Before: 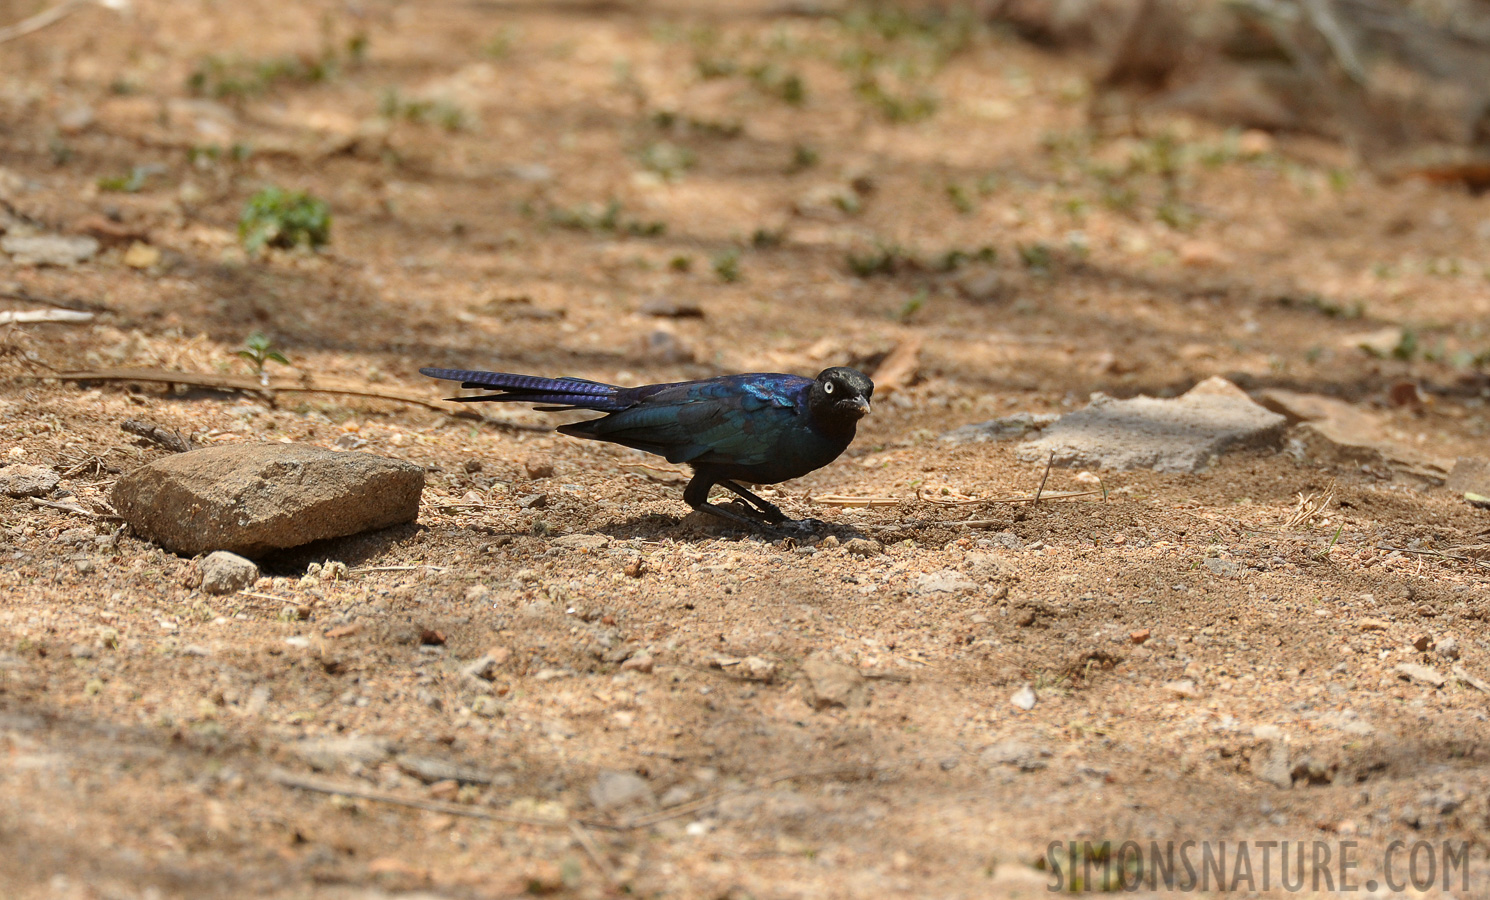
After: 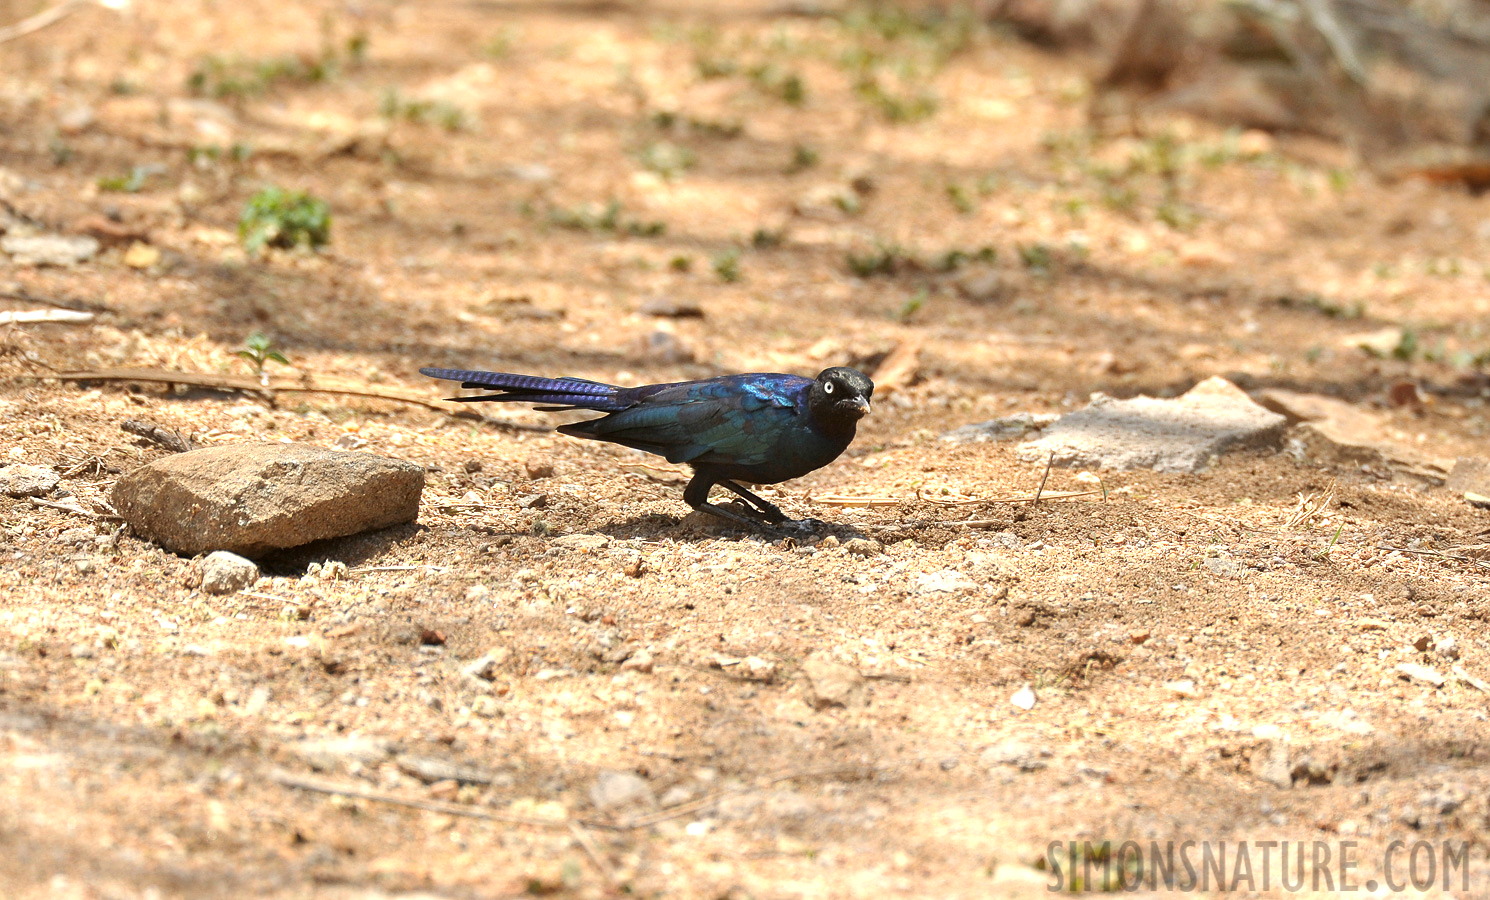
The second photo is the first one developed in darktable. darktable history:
tone equalizer: edges refinement/feathering 500, mask exposure compensation -1.57 EV, preserve details no
exposure: exposure 0.805 EV, compensate highlight preservation false
